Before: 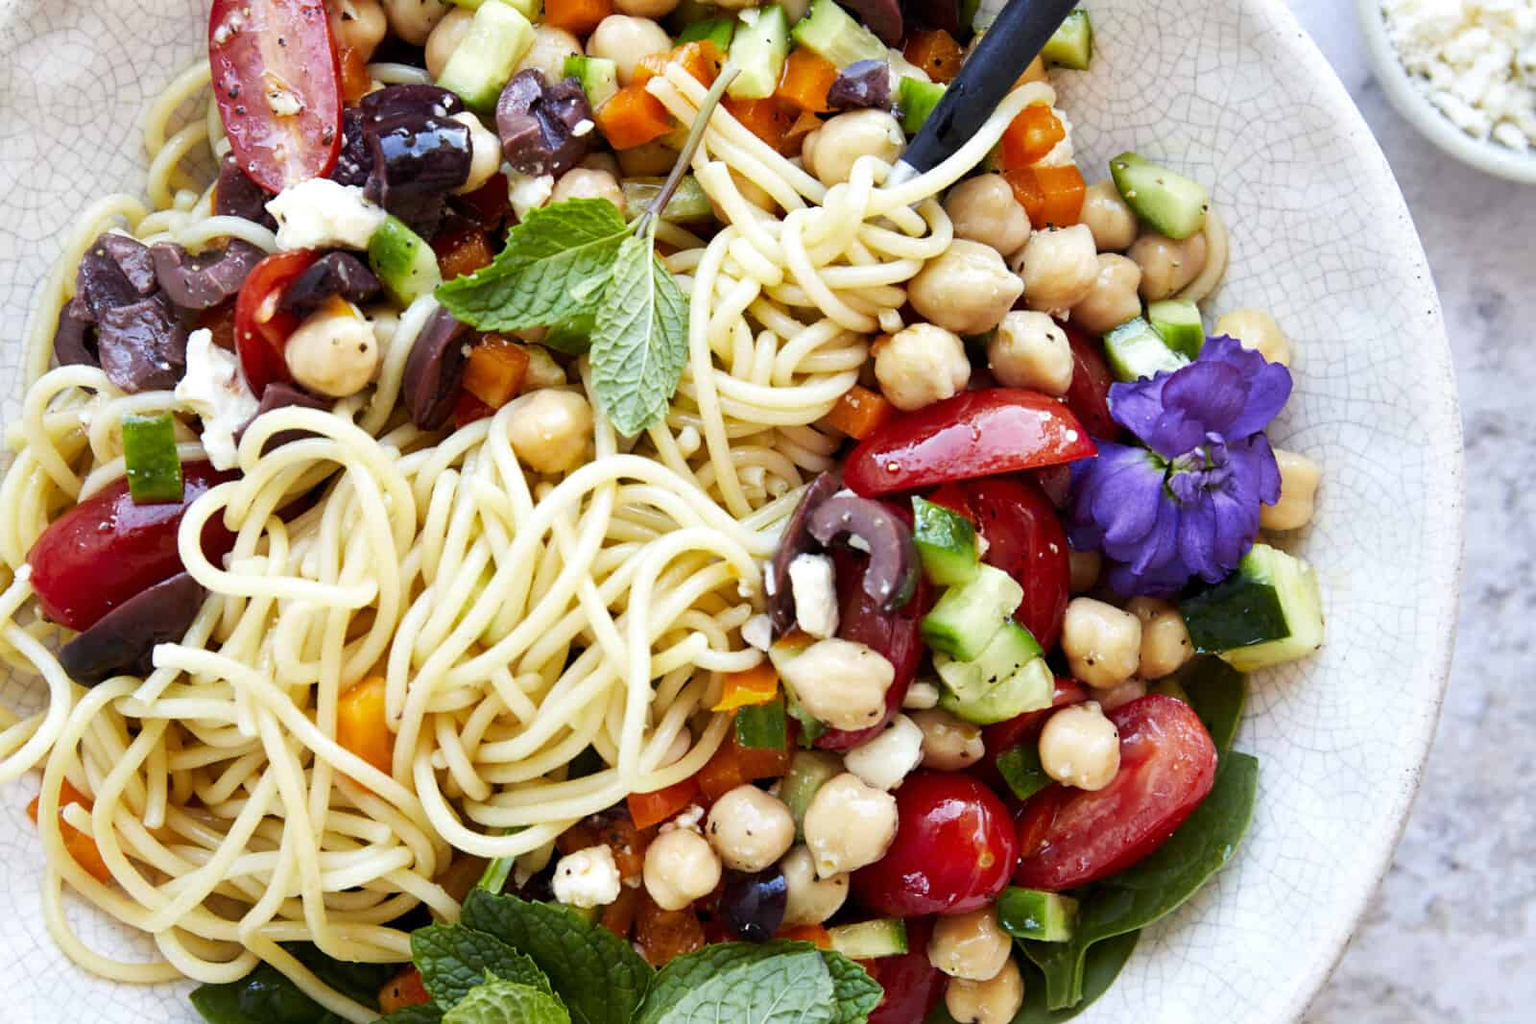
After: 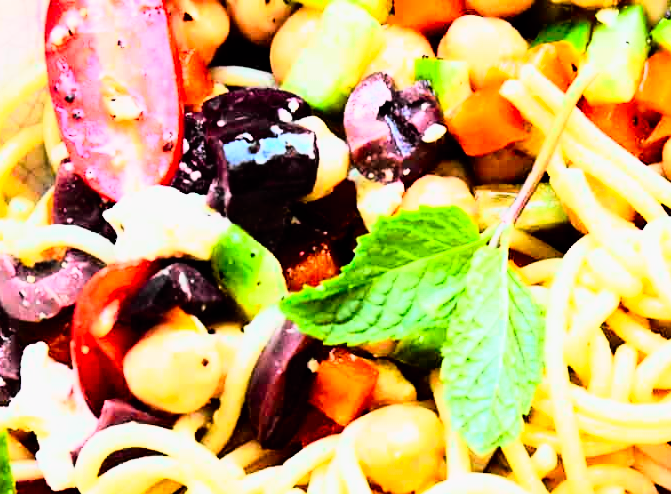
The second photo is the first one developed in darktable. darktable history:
crop and rotate: left 10.817%, top 0.062%, right 47.194%, bottom 53.626%
local contrast: mode bilateral grid, contrast 100, coarseness 100, detail 94%, midtone range 0.2
tone curve: curves: ch0 [(0, 0) (0.062, 0.037) (0.142, 0.138) (0.359, 0.419) (0.469, 0.544) (0.634, 0.722) (0.839, 0.909) (0.998, 0.978)]; ch1 [(0, 0) (0.437, 0.408) (0.472, 0.47) (0.502, 0.503) (0.527, 0.523) (0.559, 0.573) (0.608, 0.665) (0.669, 0.748) (0.859, 0.899) (1, 1)]; ch2 [(0, 0) (0.33, 0.301) (0.421, 0.443) (0.473, 0.498) (0.502, 0.5) (0.535, 0.531) (0.575, 0.603) (0.608, 0.667) (1, 1)], color space Lab, independent channels, preserve colors none
rgb curve: curves: ch0 [(0, 0) (0.21, 0.15) (0.24, 0.21) (0.5, 0.75) (0.75, 0.96) (0.89, 0.99) (1, 1)]; ch1 [(0, 0.02) (0.21, 0.13) (0.25, 0.2) (0.5, 0.67) (0.75, 0.9) (0.89, 0.97) (1, 1)]; ch2 [(0, 0.02) (0.21, 0.13) (0.25, 0.2) (0.5, 0.67) (0.75, 0.9) (0.89, 0.97) (1, 1)], compensate middle gray true
